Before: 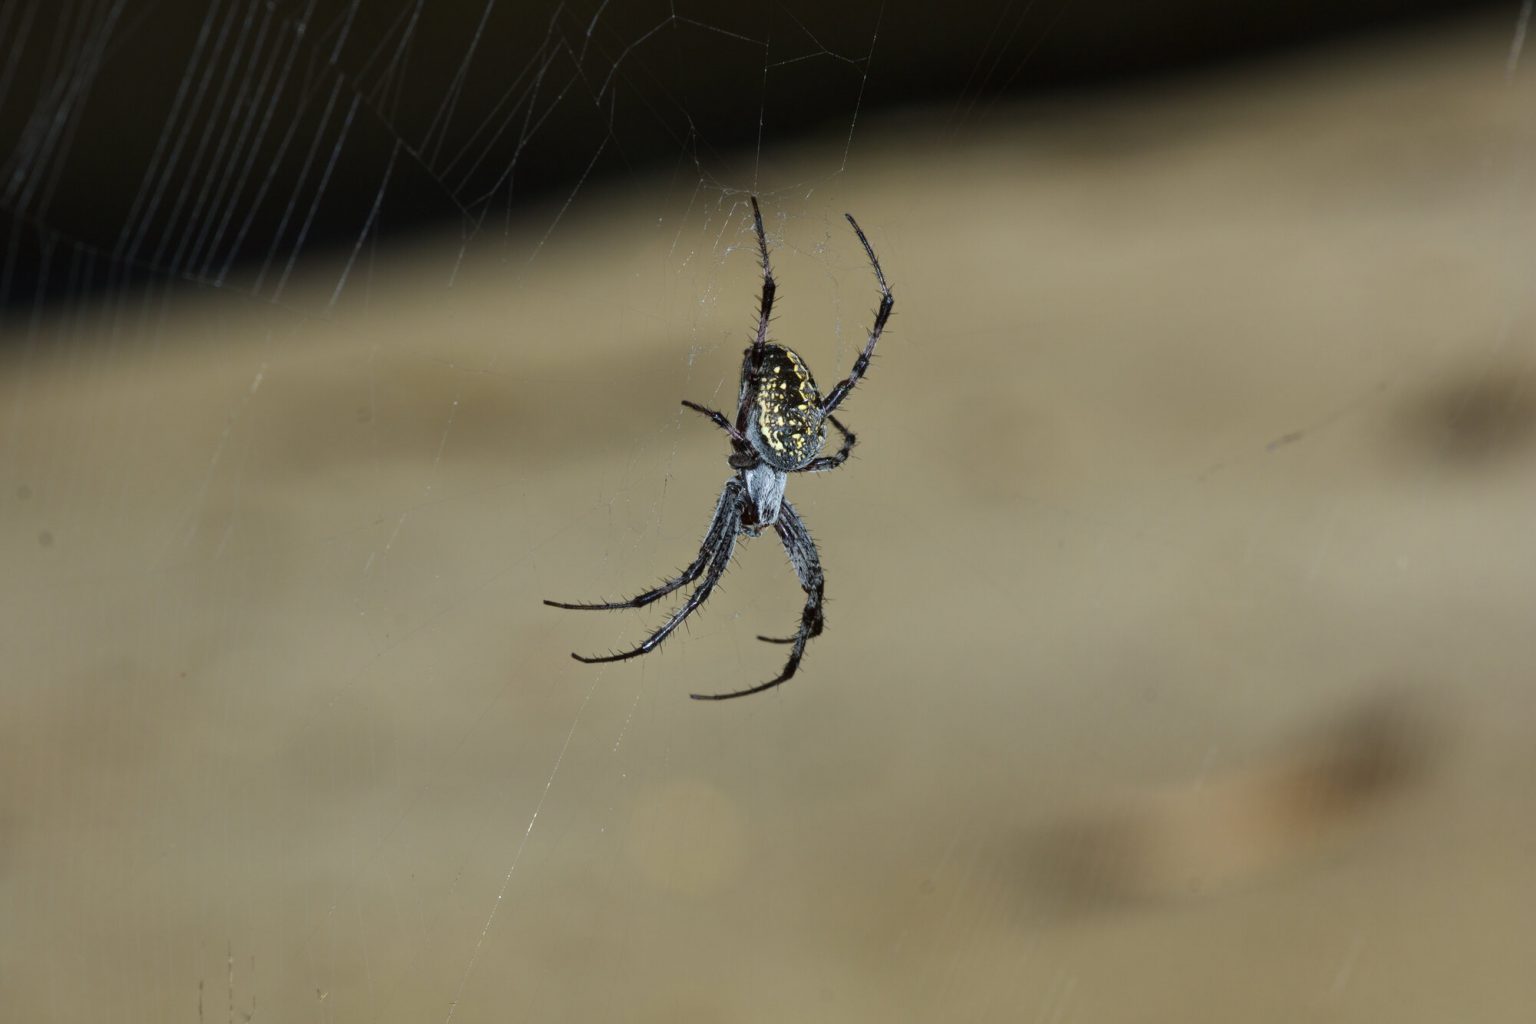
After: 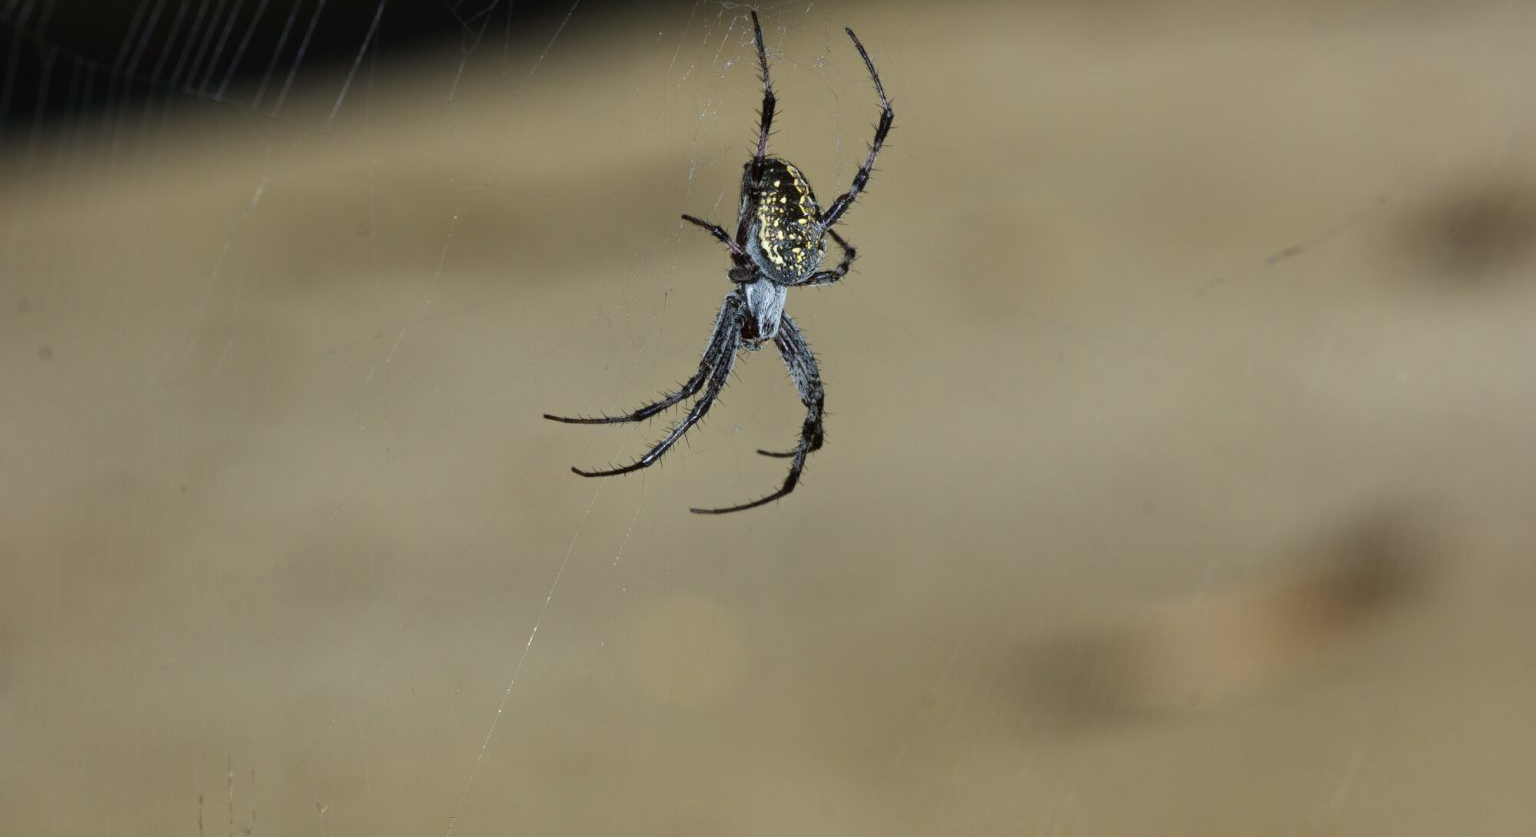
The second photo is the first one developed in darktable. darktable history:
crop and rotate: top 18.195%
